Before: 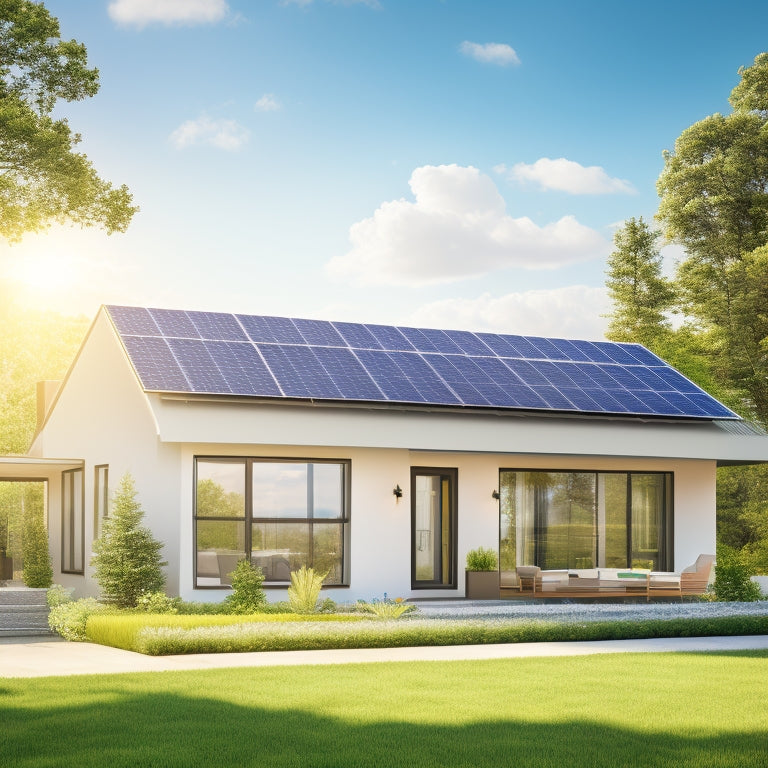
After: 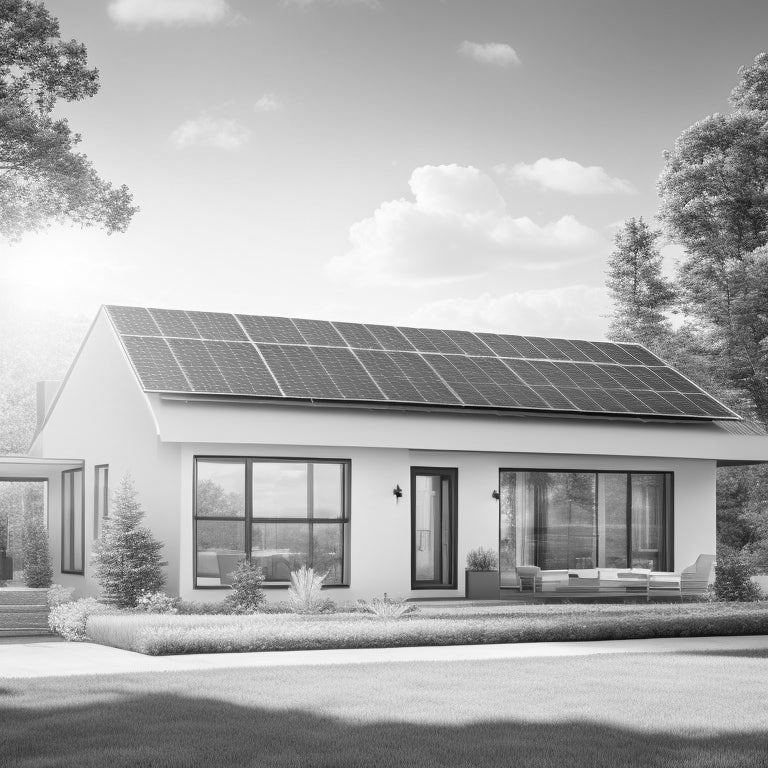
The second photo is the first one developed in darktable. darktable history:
color calibration: illuminant as shot in camera, x 0.358, y 0.373, temperature 4628.91 K
monochrome: a -3.63, b -0.465
tone equalizer: on, module defaults
